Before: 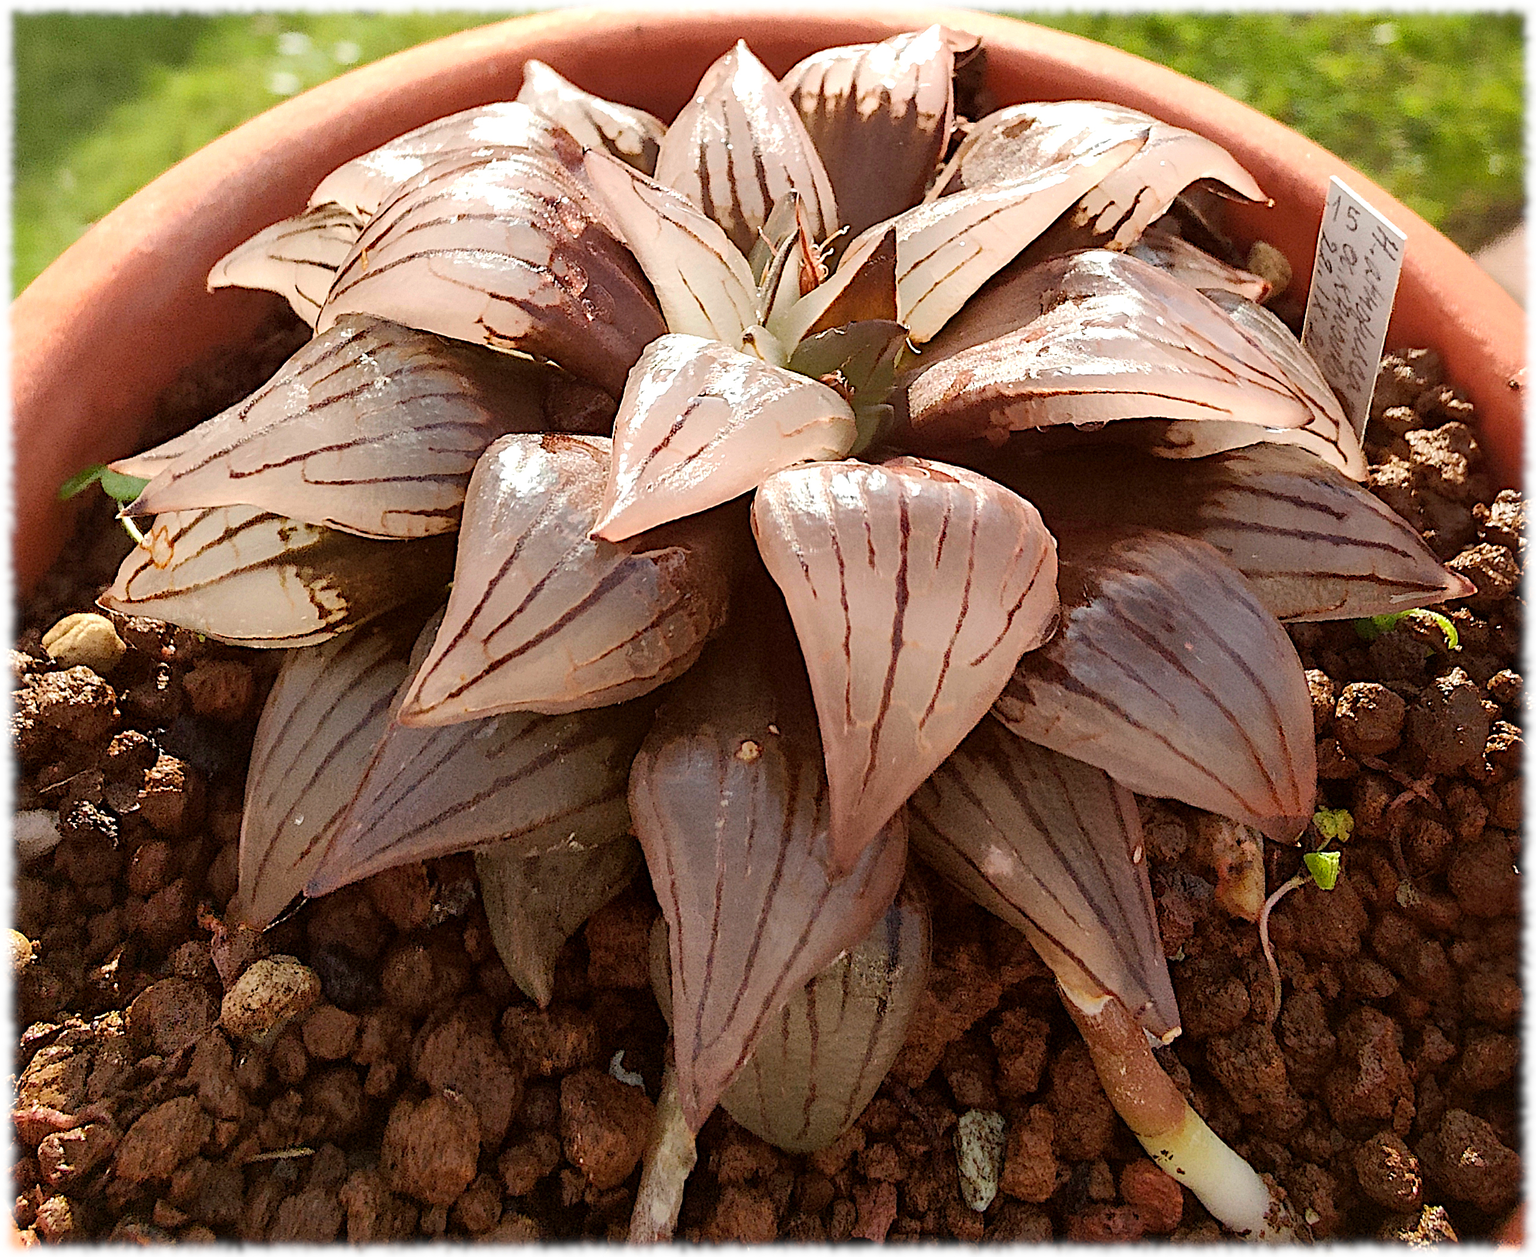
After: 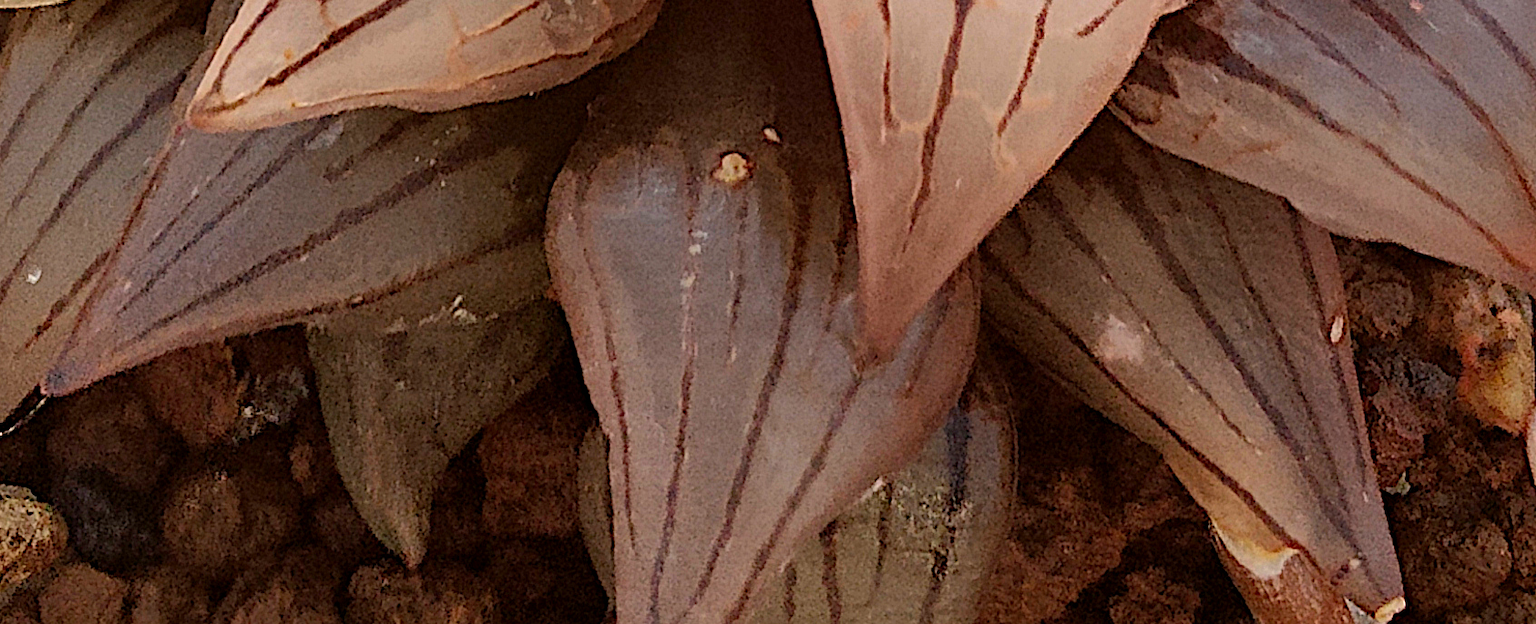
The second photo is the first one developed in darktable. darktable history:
bloom: size 3%, threshold 100%, strength 0%
crop: left 18.091%, top 51.13%, right 17.525%, bottom 16.85%
